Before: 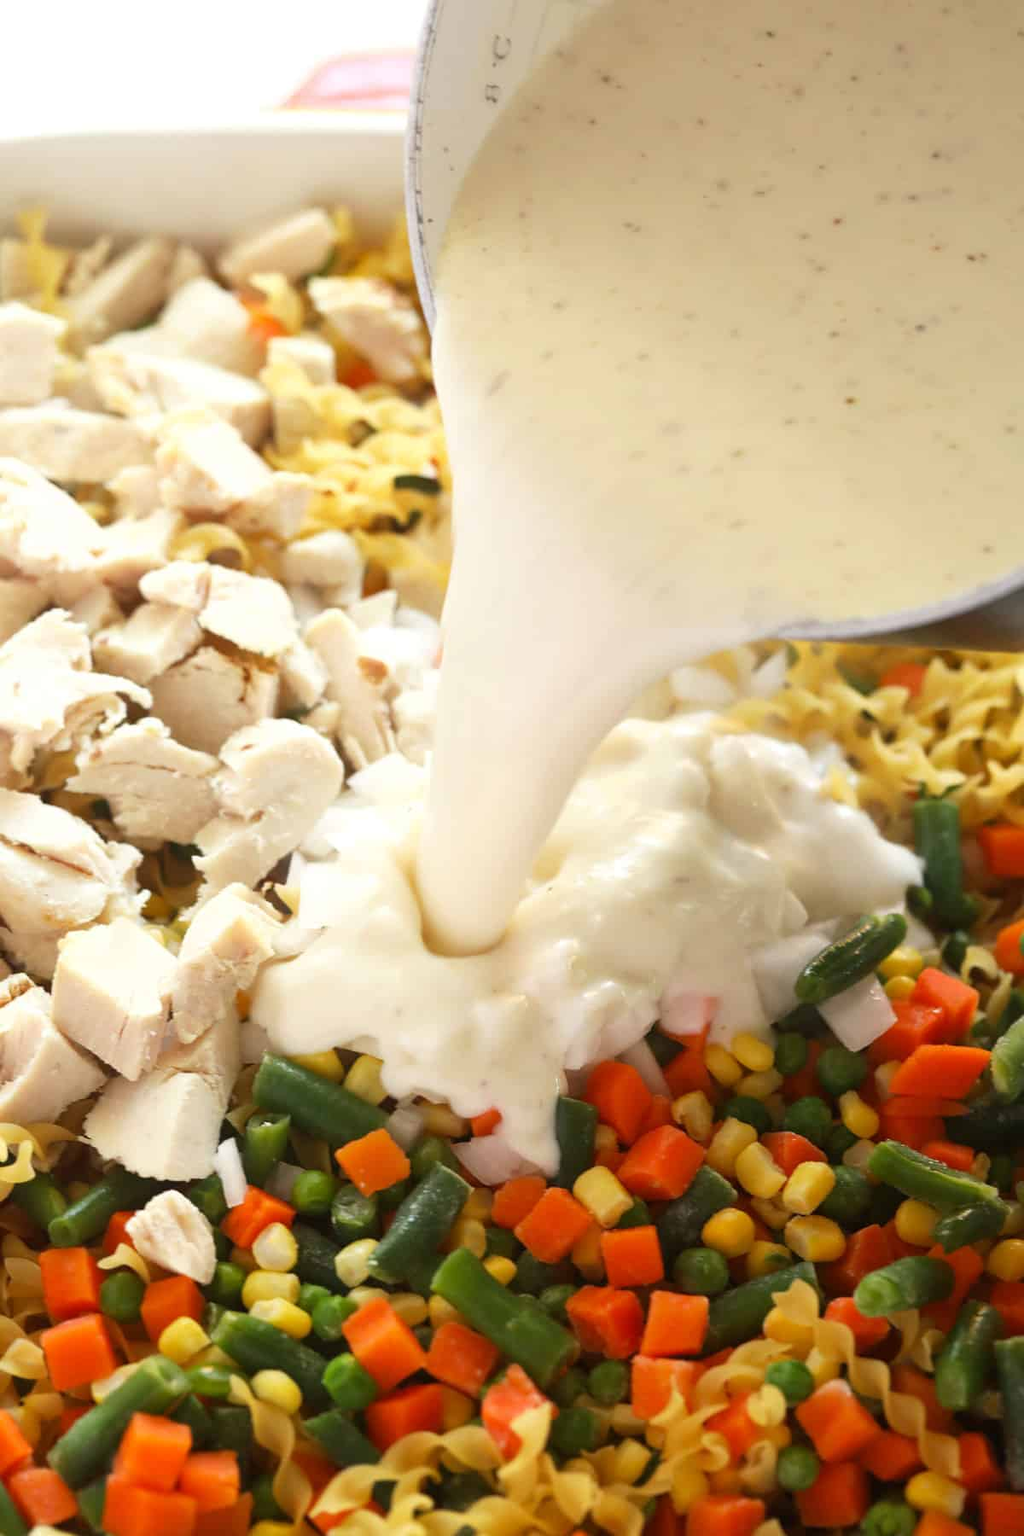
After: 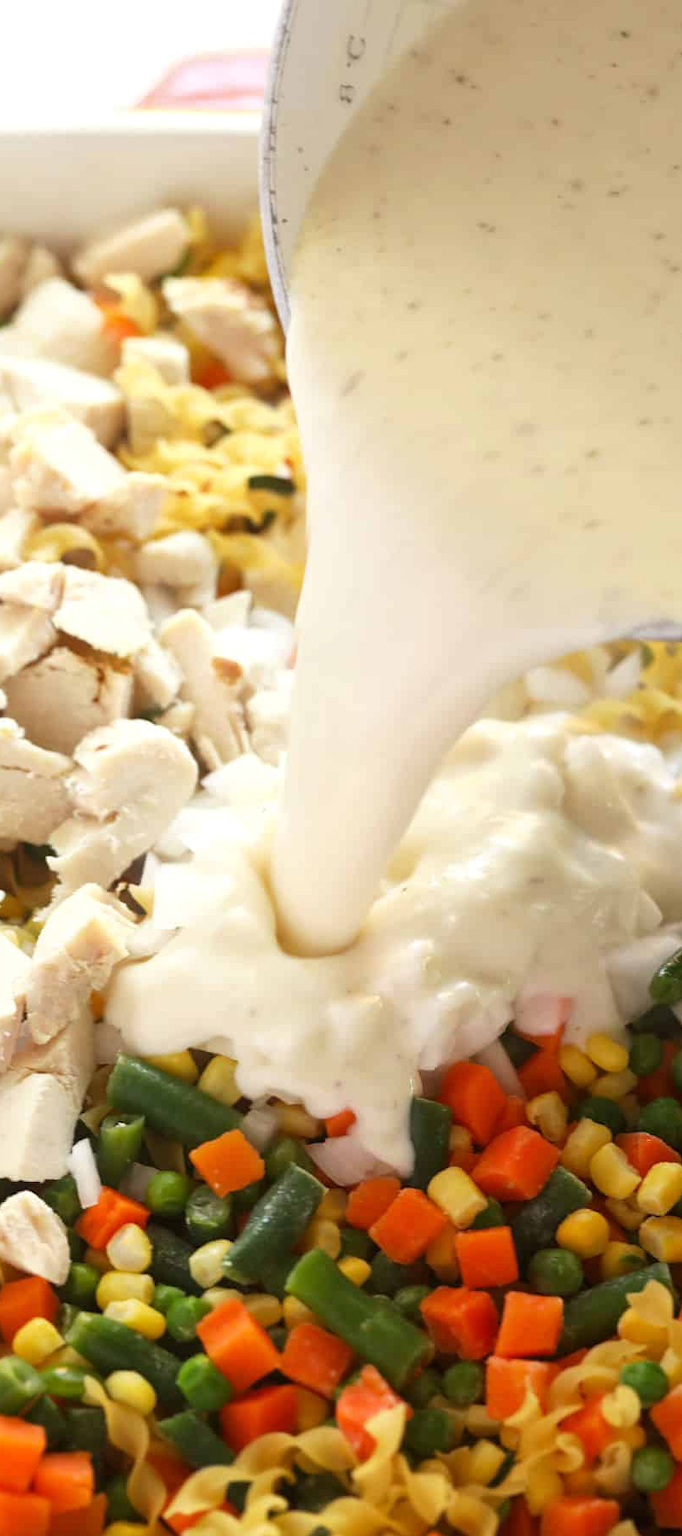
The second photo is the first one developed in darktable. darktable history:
crop and rotate: left 14.292%, right 19.041%
local contrast: mode bilateral grid, contrast 10, coarseness 25, detail 115%, midtone range 0.2
